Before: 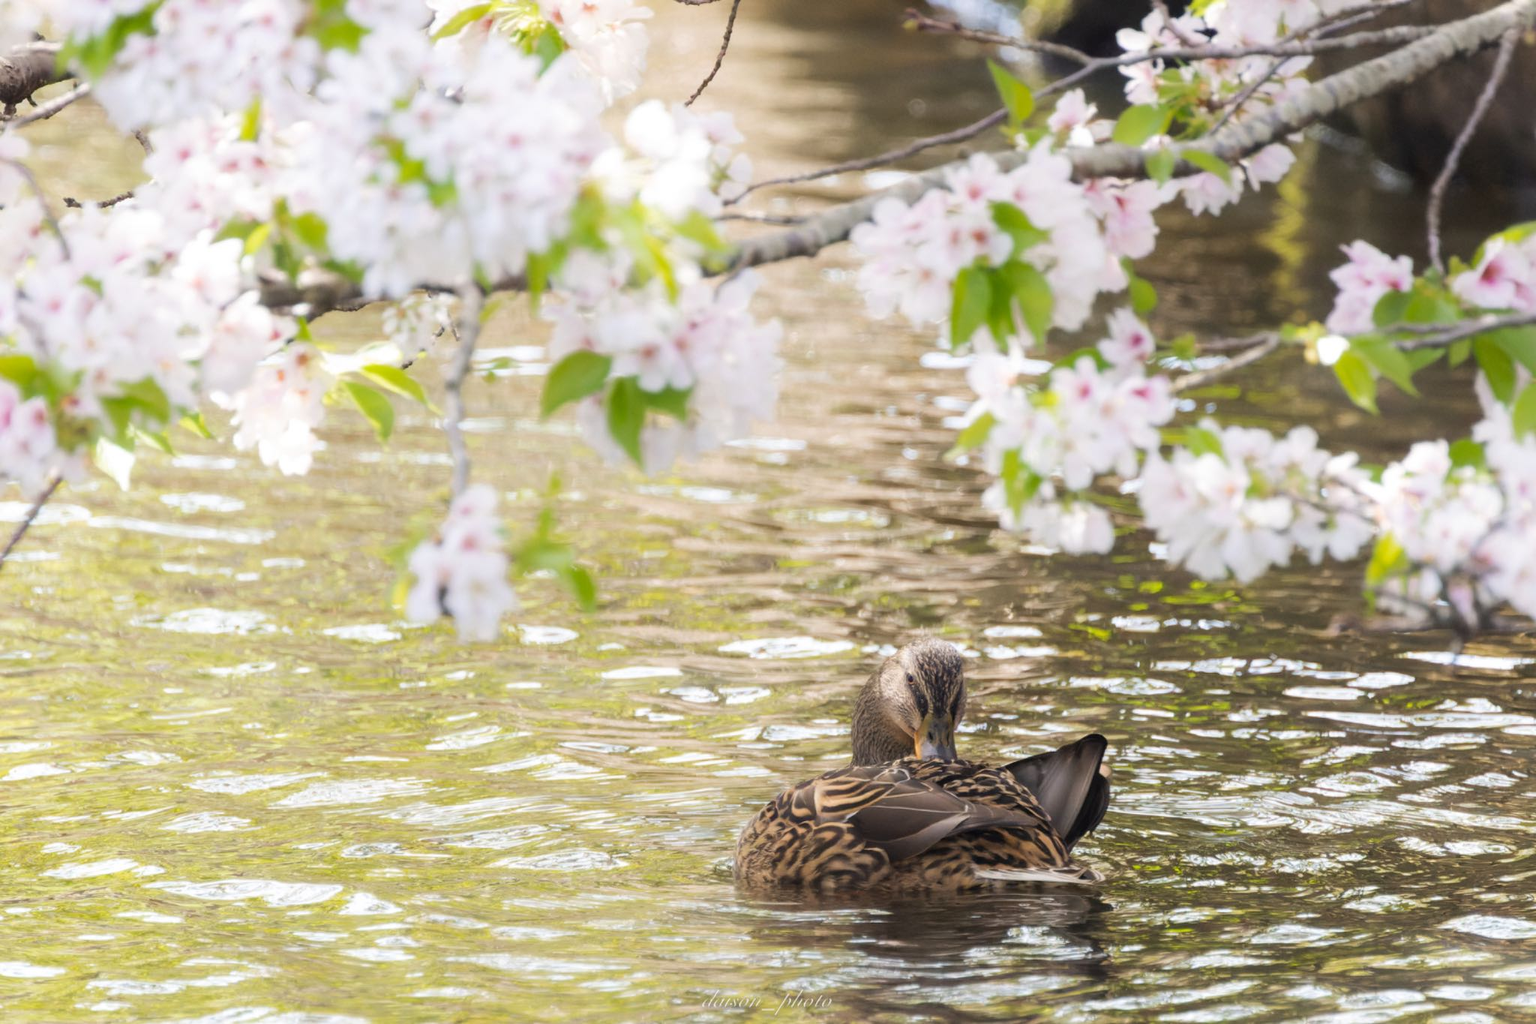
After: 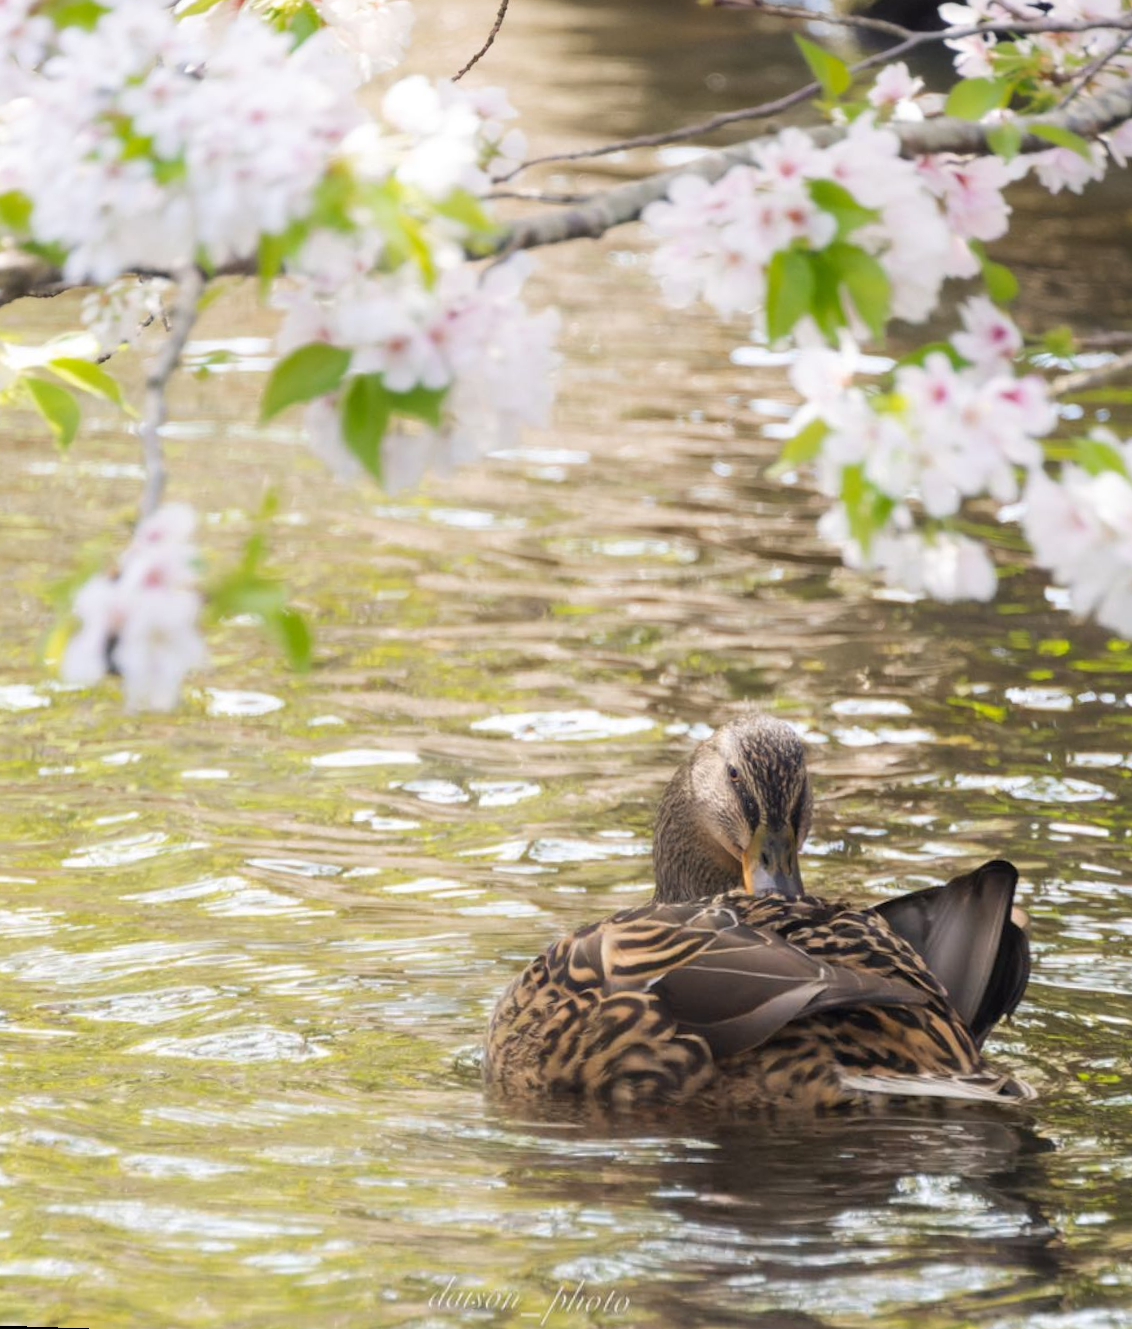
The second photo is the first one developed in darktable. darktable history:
rotate and perspective: rotation 0.72°, lens shift (vertical) -0.352, lens shift (horizontal) -0.051, crop left 0.152, crop right 0.859, crop top 0.019, crop bottom 0.964
crop and rotate: left 15.754%, right 17.579%
